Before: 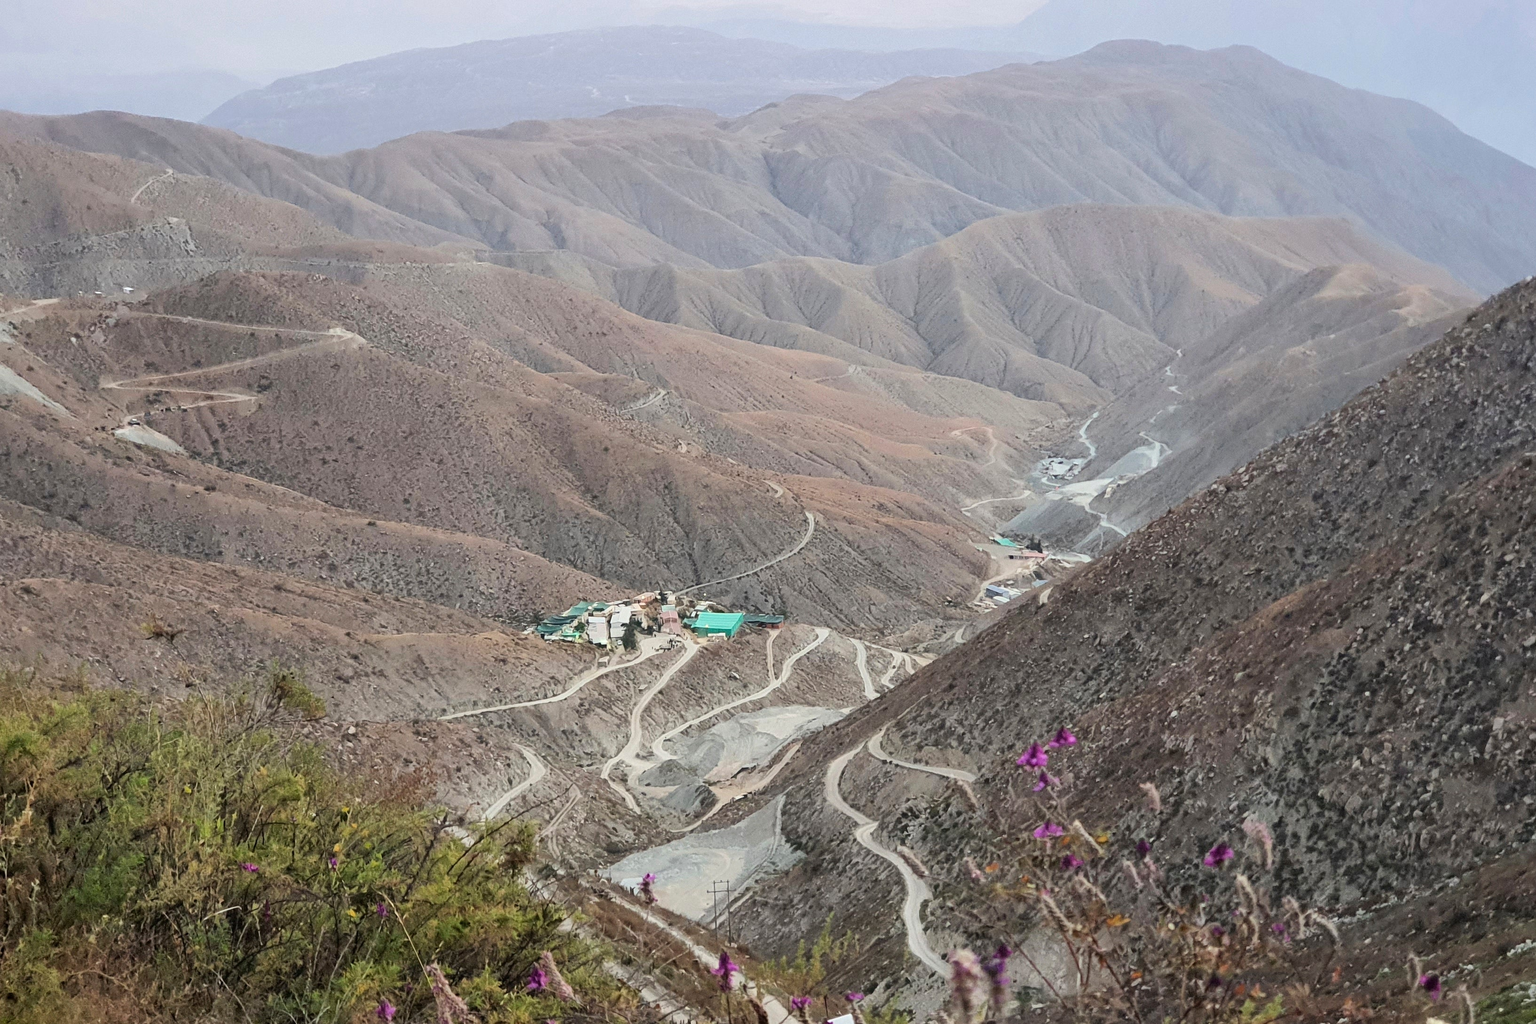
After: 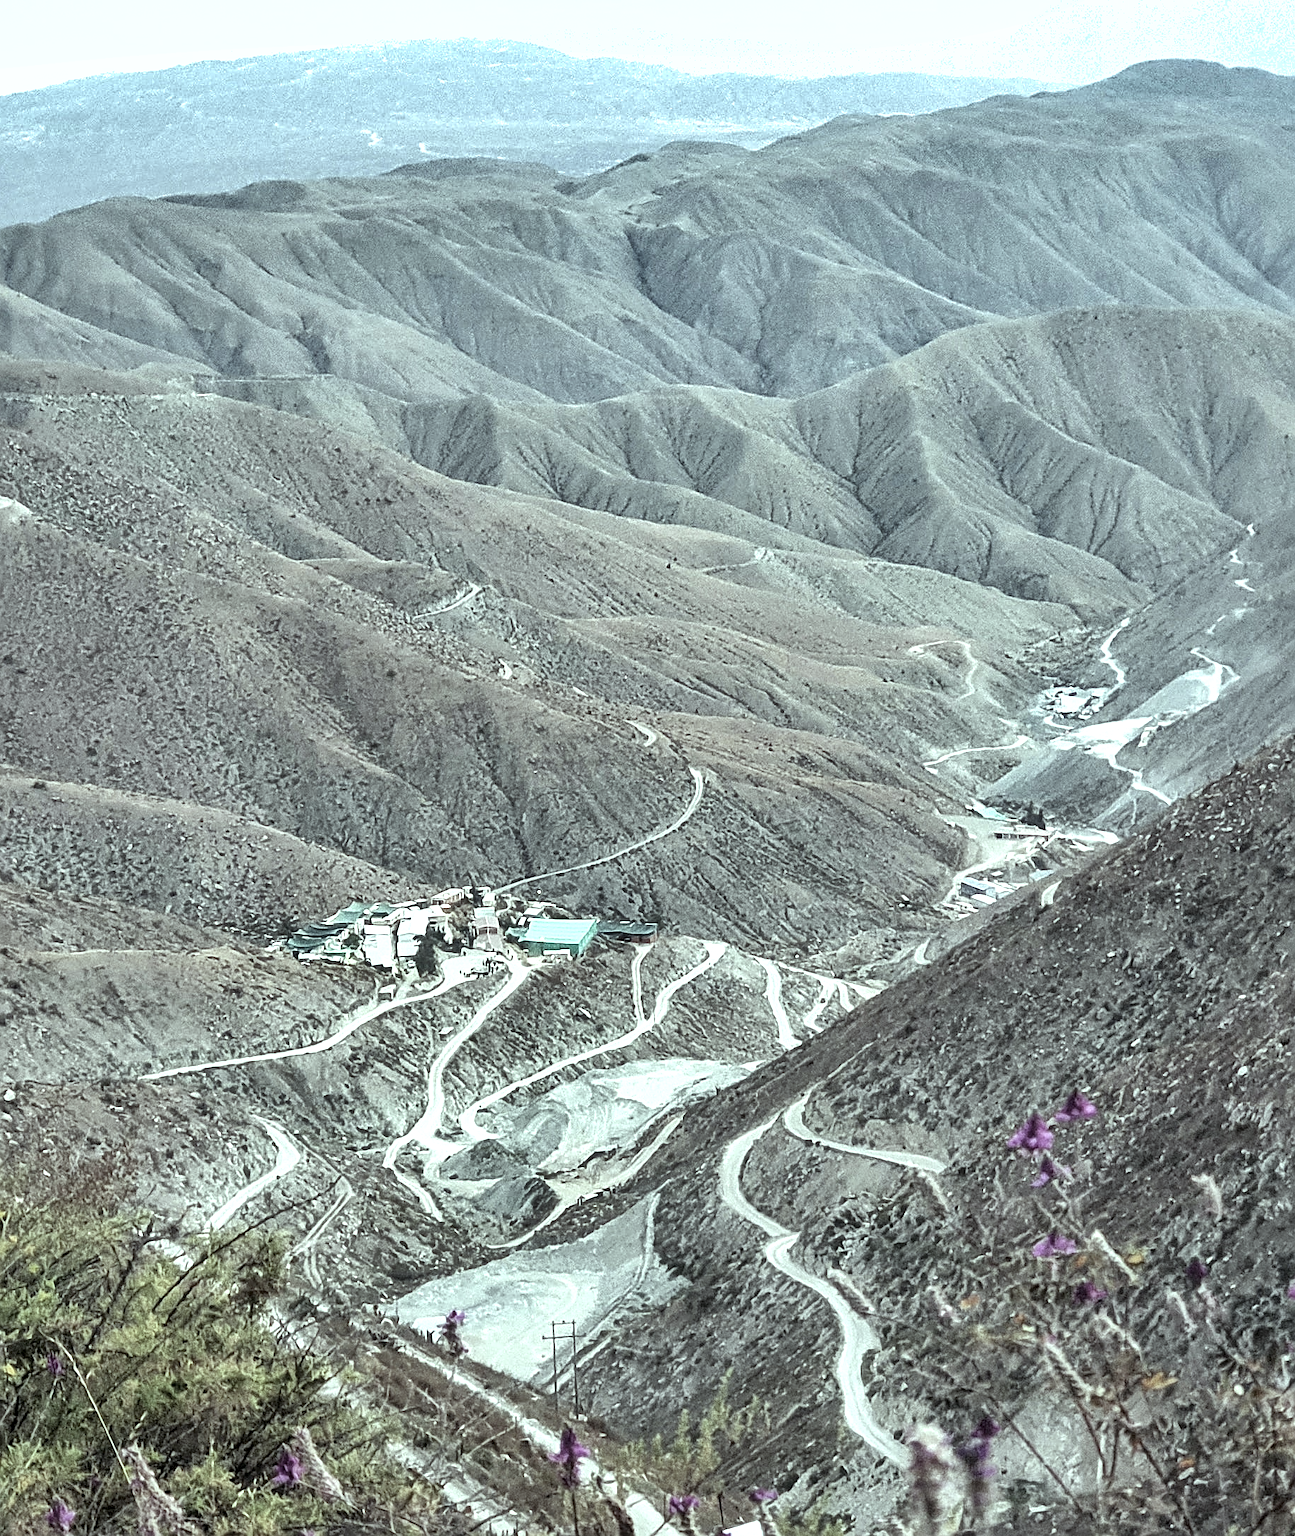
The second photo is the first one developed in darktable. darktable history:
crop and rotate: left 22.516%, right 21.234%
exposure: black level correction 0, exposure 0.5 EV, compensate highlight preservation false
color balance: mode lift, gamma, gain (sRGB), lift [0.997, 0.979, 1.021, 1.011], gamma [1, 1.084, 0.916, 0.998], gain [1, 0.87, 1.13, 1.101], contrast 4.55%, contrast fulcrum 38.24%, output saturation 104.09%
sharpen: on, module defaults
color correction: saturation 0.5
shadows and highlights: radius 118.69, shadows 42.21, highlights -61.56, soften with gaussian
local contrast: on, module defaults
